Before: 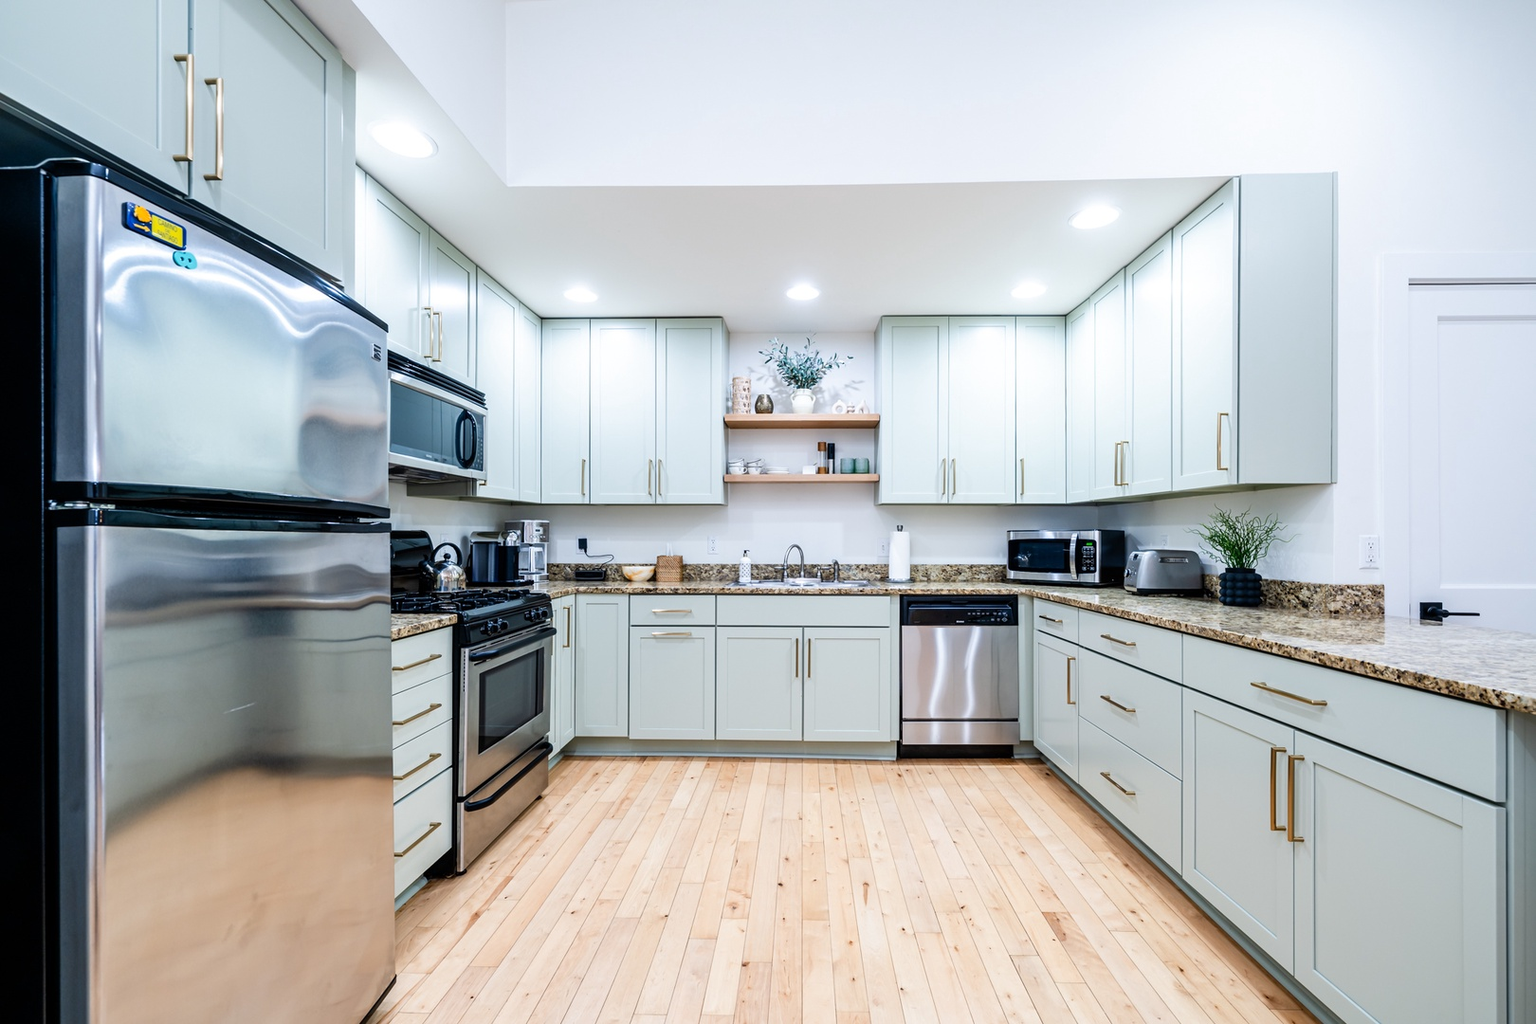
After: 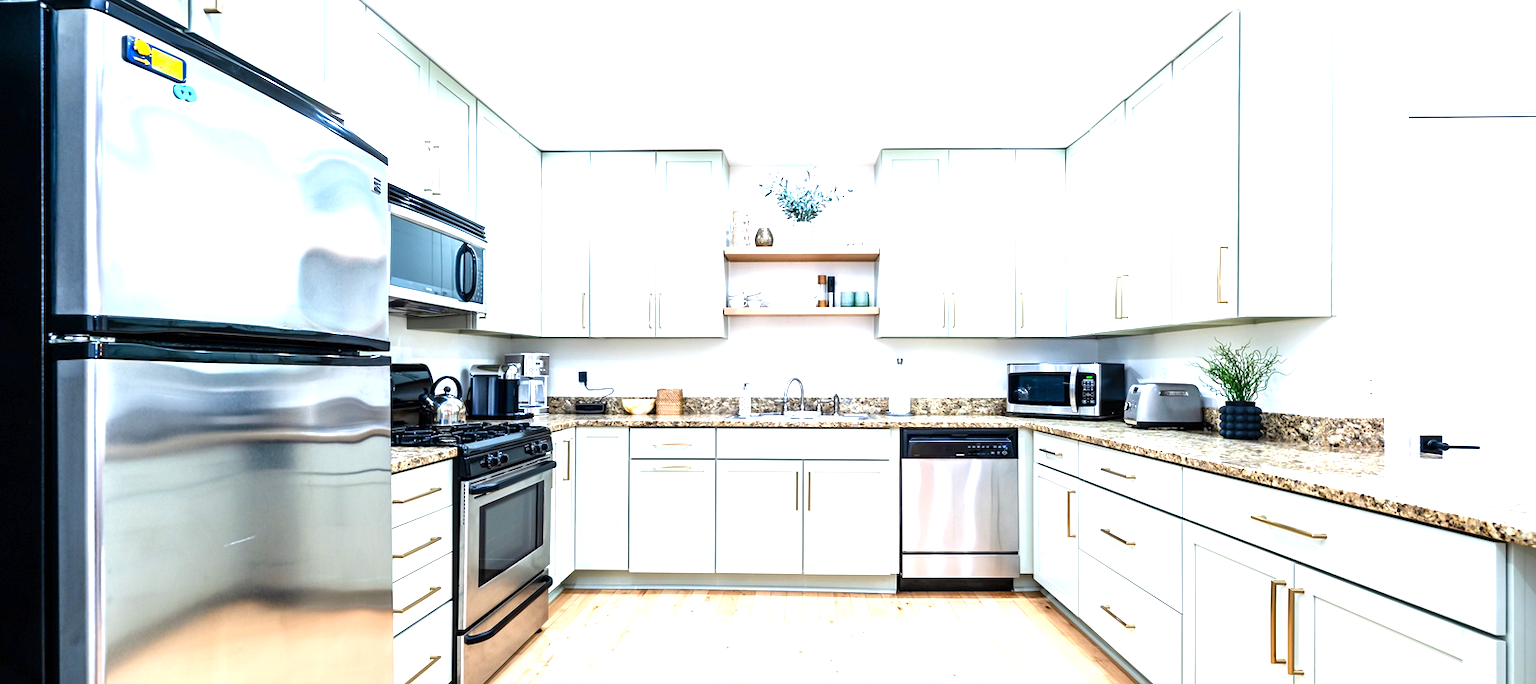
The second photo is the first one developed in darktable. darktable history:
crop: top 16.358%, bottom 16.769%
exposure: exposure 1.205 EV, compensate exposure bias true, compensate highlight preservation false
